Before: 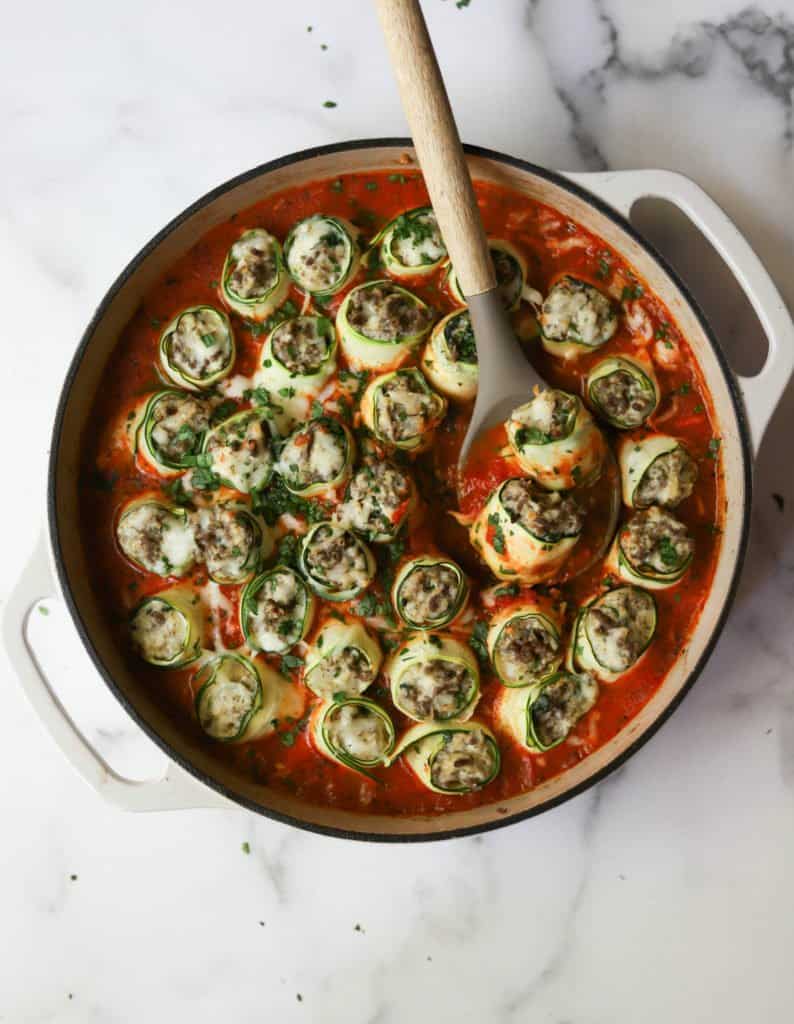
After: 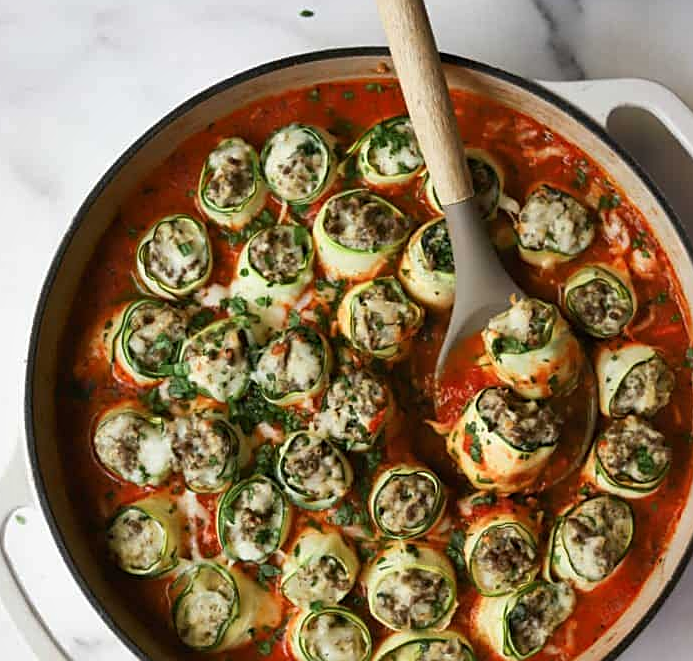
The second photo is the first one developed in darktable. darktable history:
shadows and highlights: highlights color adjustment 0%, soften with gaussian
sharpen: on, module defaults
crop: left 3.015%, top 8.969%, right 9.647%, bottom 26.457%
